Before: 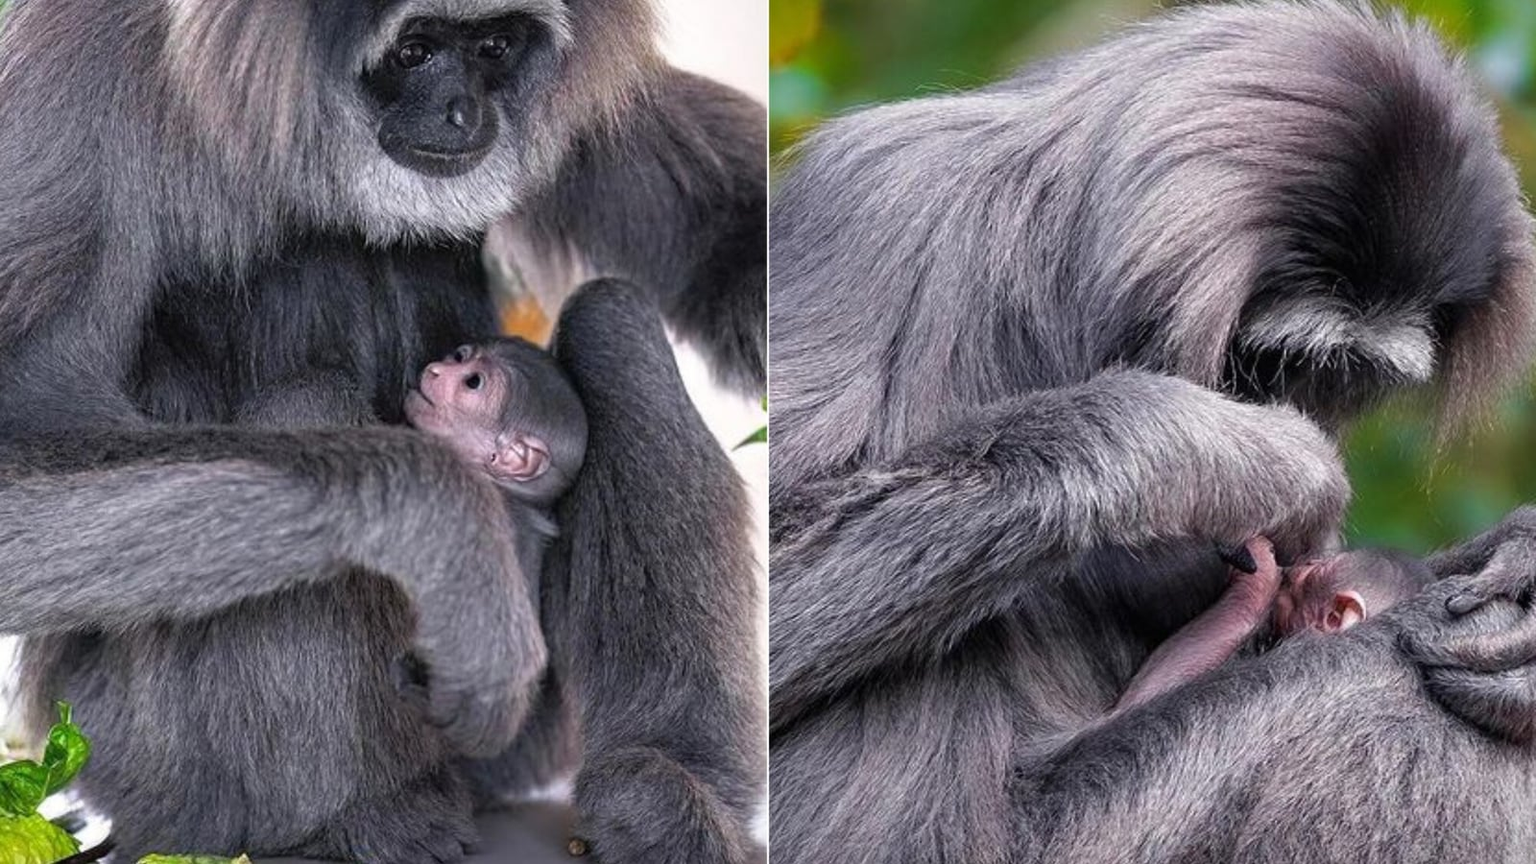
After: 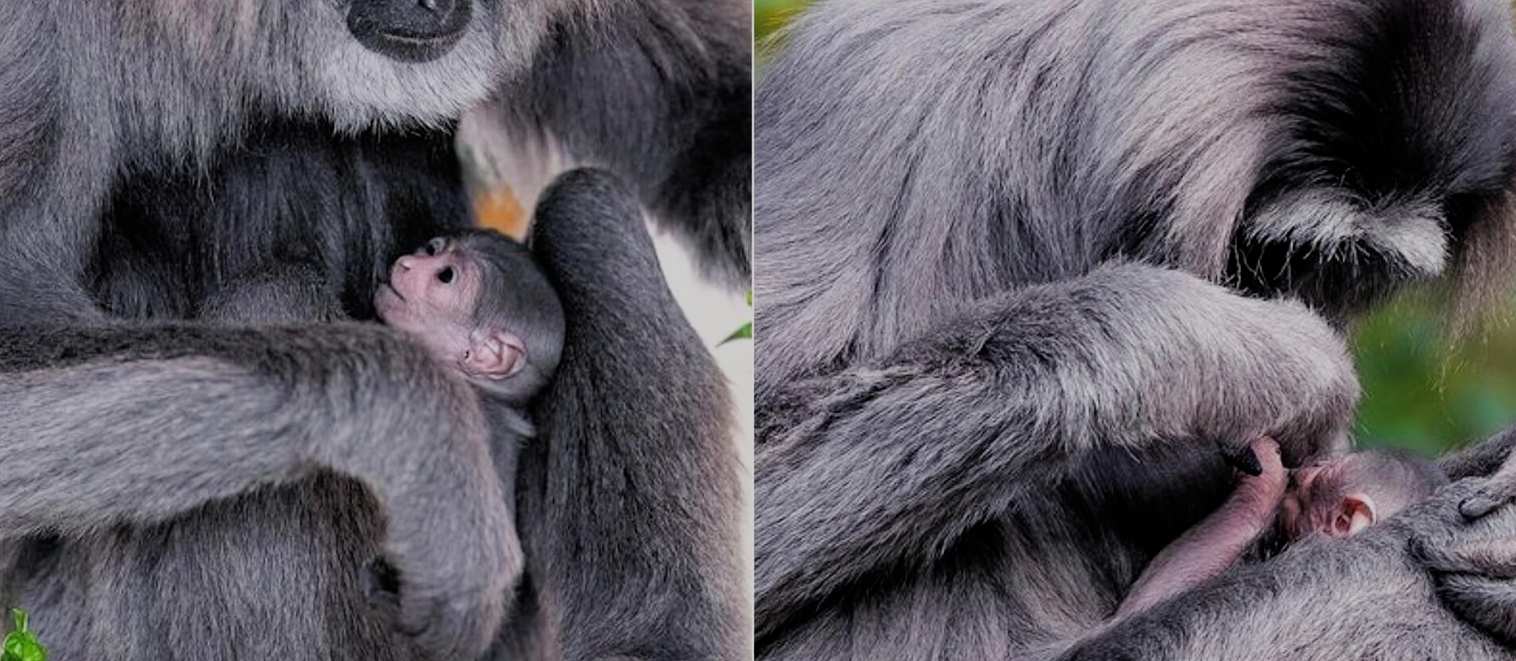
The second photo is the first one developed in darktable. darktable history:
filmic rgb: black relative exposure -7.15 EV, white relative exposure 5.37 EV, hardness 3.03
crop and rotate: left 2.997%, top 13.623%, right 2.209%, bottom 12.823%
